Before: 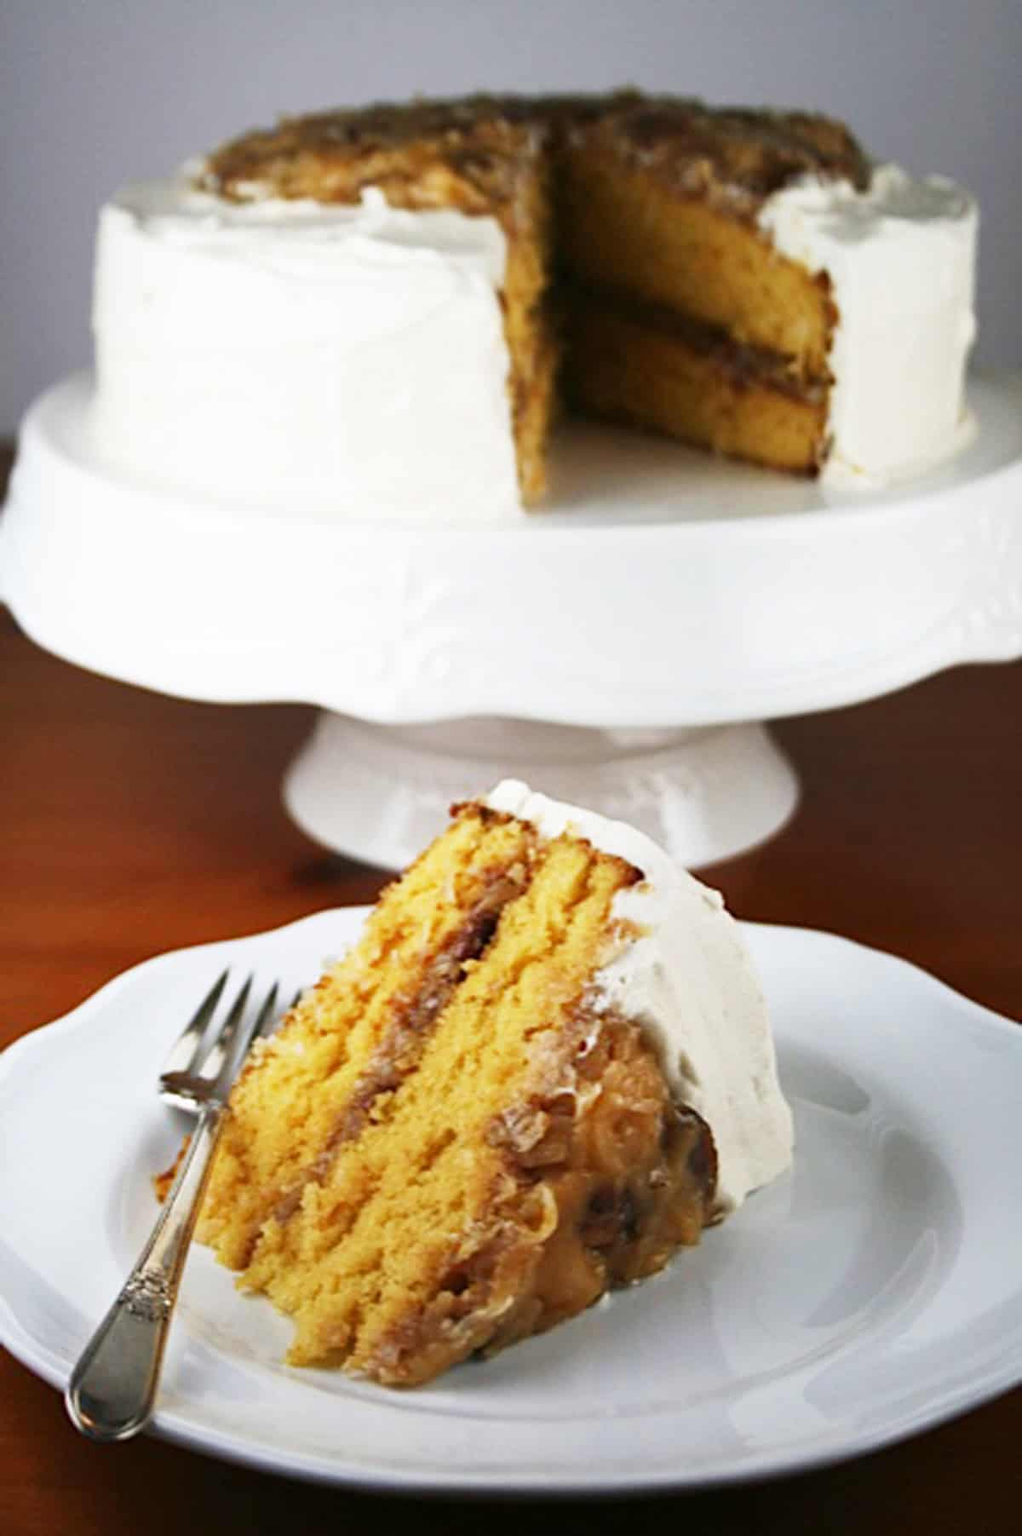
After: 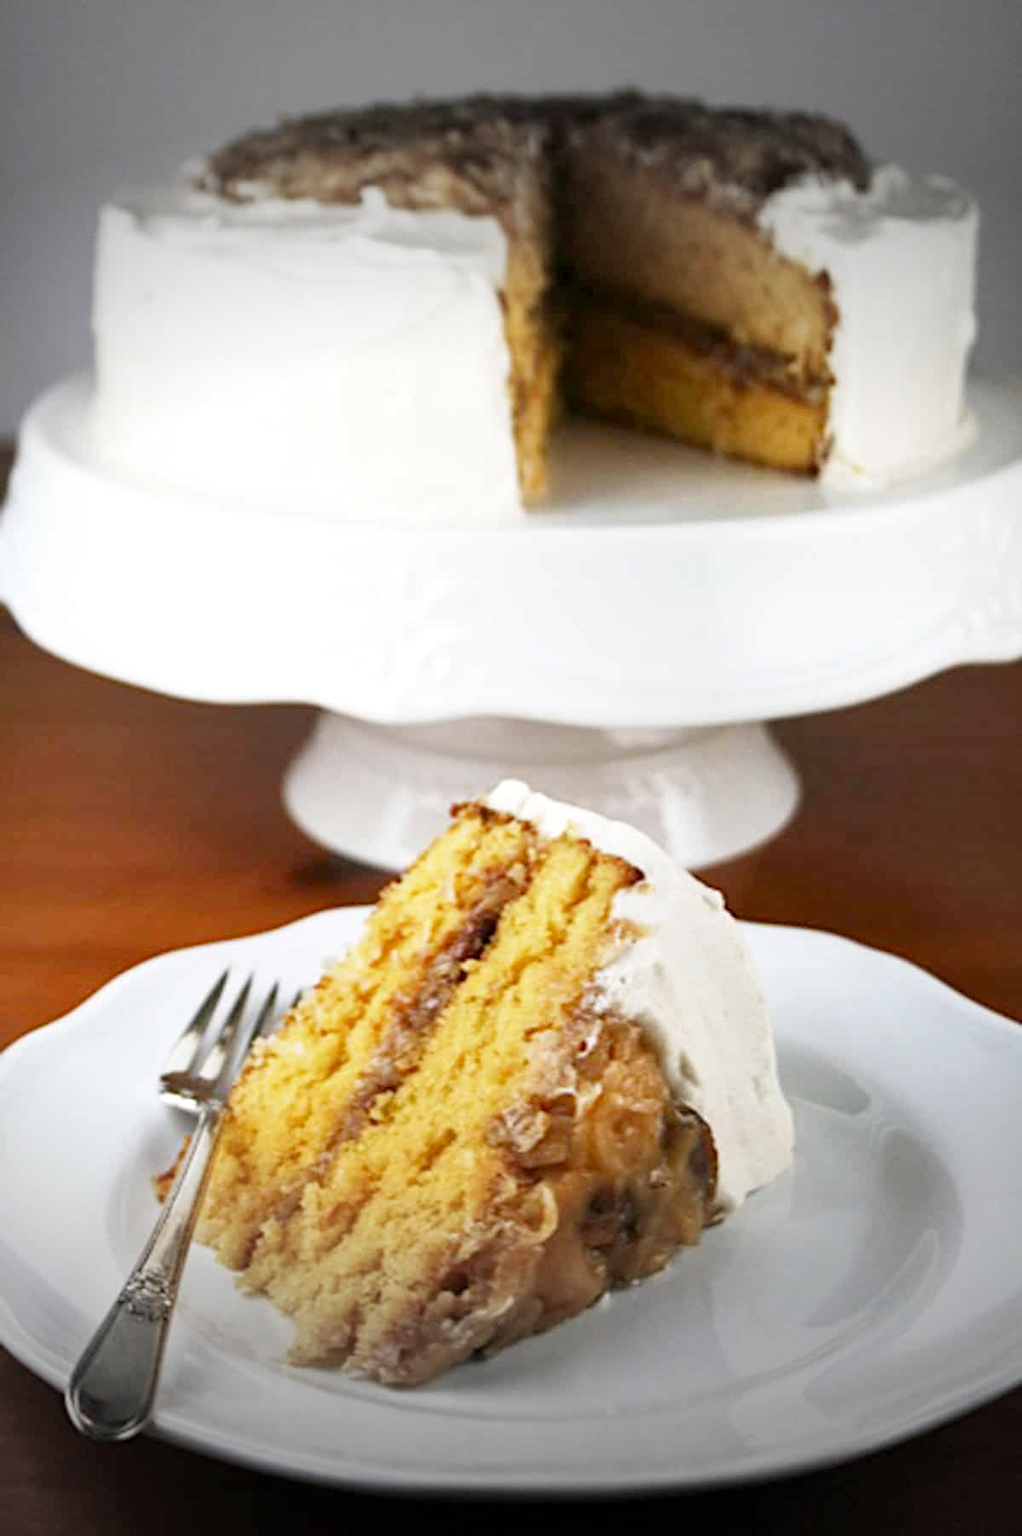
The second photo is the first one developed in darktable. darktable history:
local contrast: highlights 100%, shadows 100%, detail 120%, midtone range 0.2
vignetting: fall-off start 79.43%, saturation -0.649, width/height ratio 1.327, unbound false
